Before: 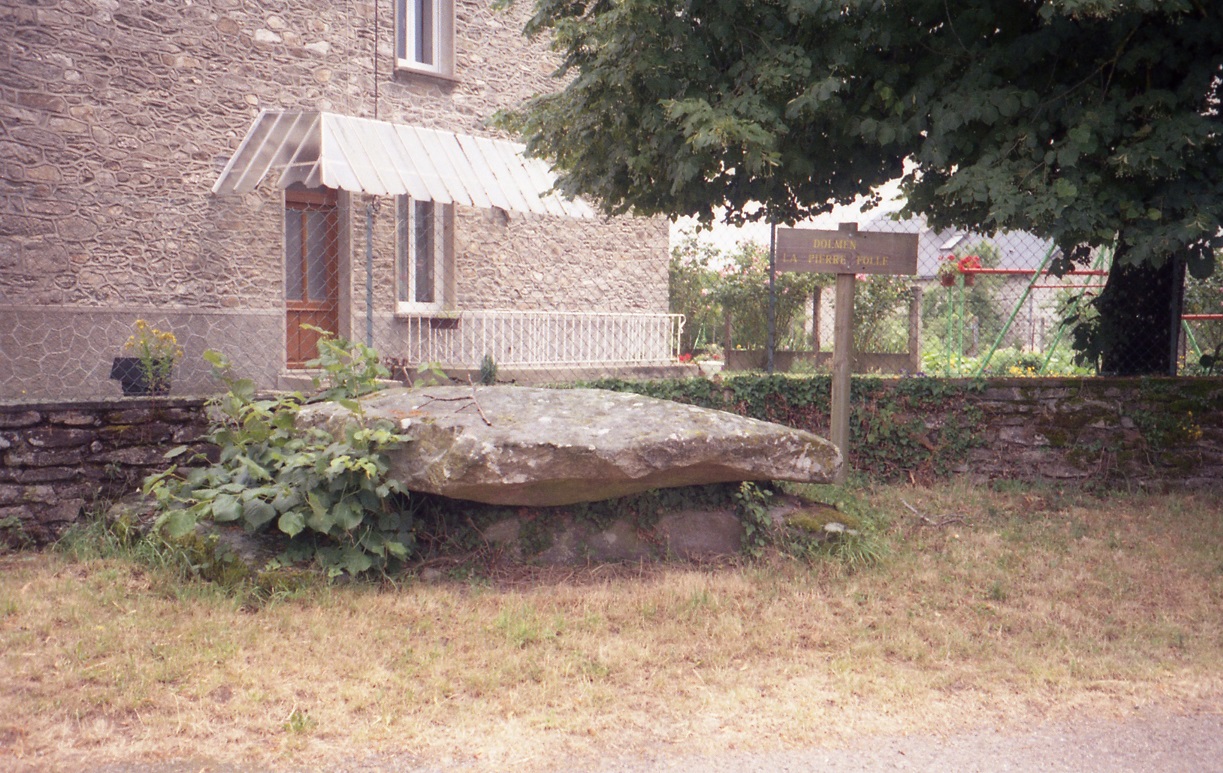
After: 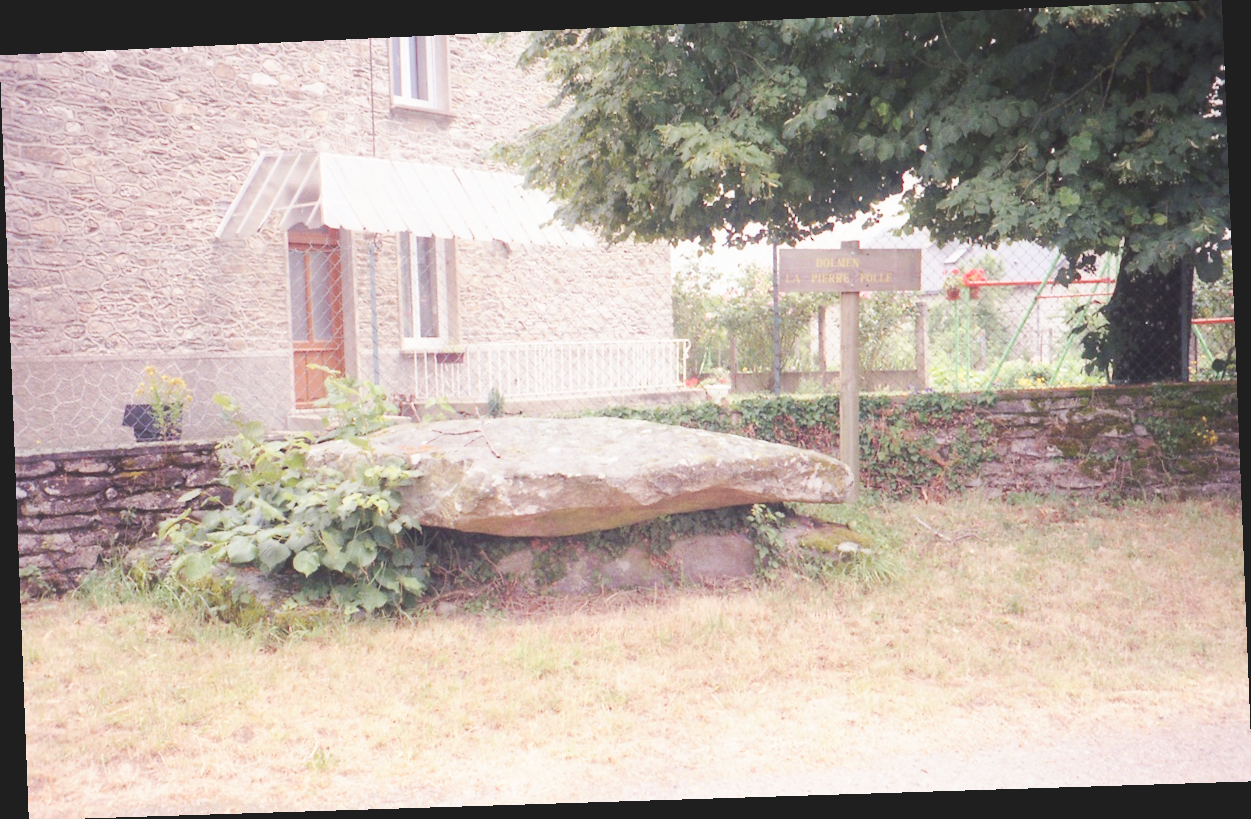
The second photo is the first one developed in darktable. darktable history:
exposure: exposure -0.048 EV, compensate highlight preservation false
base curve: curves: ch0 [(0, 0.007) (0.028, 0.063) (0.121, 0.311) (0.46, 0.743) (0.859, 0.957) (1, 1)], preserve colors none
contrast brightness saturation: brightness 0.15
rotate and perspective: rotation -2.22°, lens shift (horizontal) -0.022, automatic cropping off
